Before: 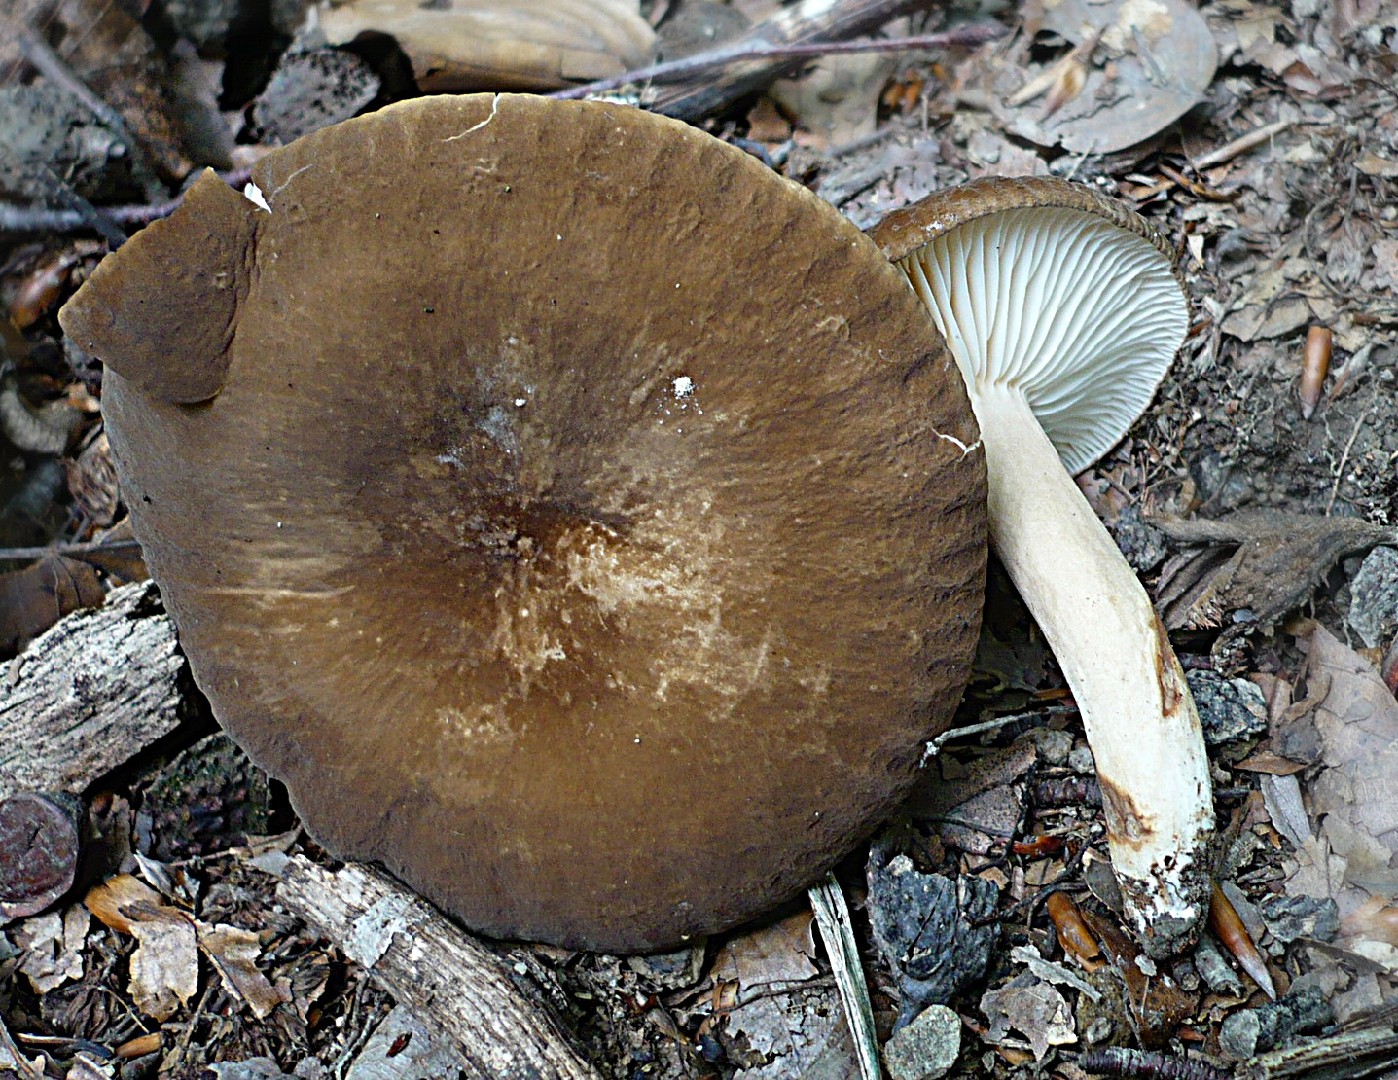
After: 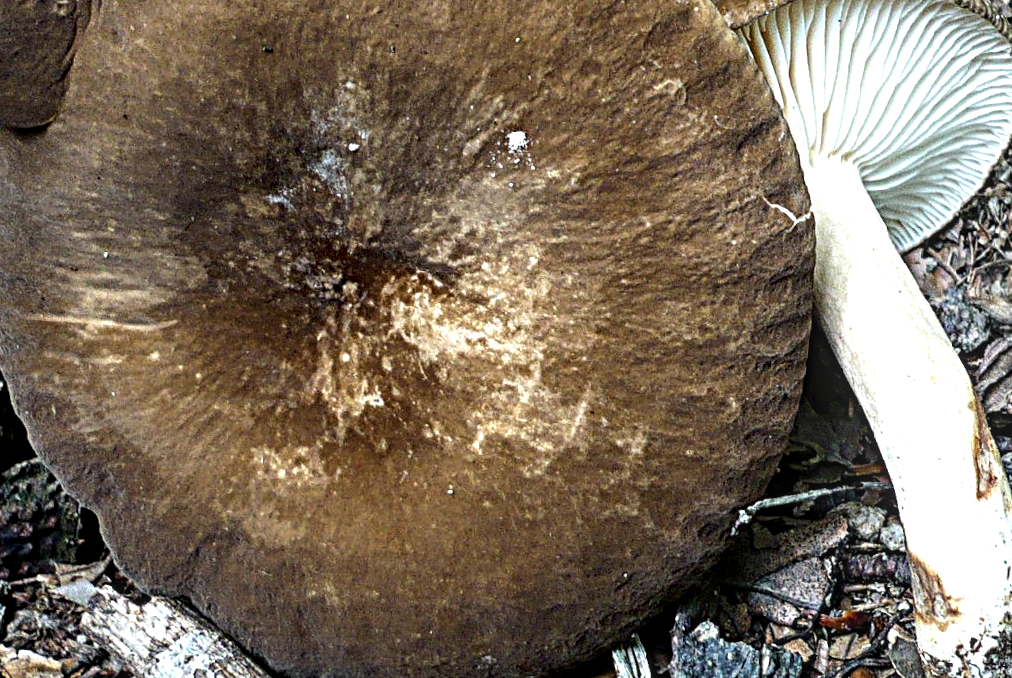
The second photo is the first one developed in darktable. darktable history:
tone equalizer: -8 EV -0.75 EV, -7 EV -0.7 EV, -6 EV -0.6 EV, -5 EV -0.4 EV, -3 EV 0.4 EV, -2 EV 0.6 EV, -1 EV 0.7 EV, +0 EV 0.75 EV, edges refinement/feathering 500, mask exposure compensation -1.57 EV, preserve details no
crop and rotate: angle -3.37°, left 9.79%, top 20.73%, right 12.42%, bottom 11.82%
local contrast: highlights 61%, detail 143%, midtone range 0.428
